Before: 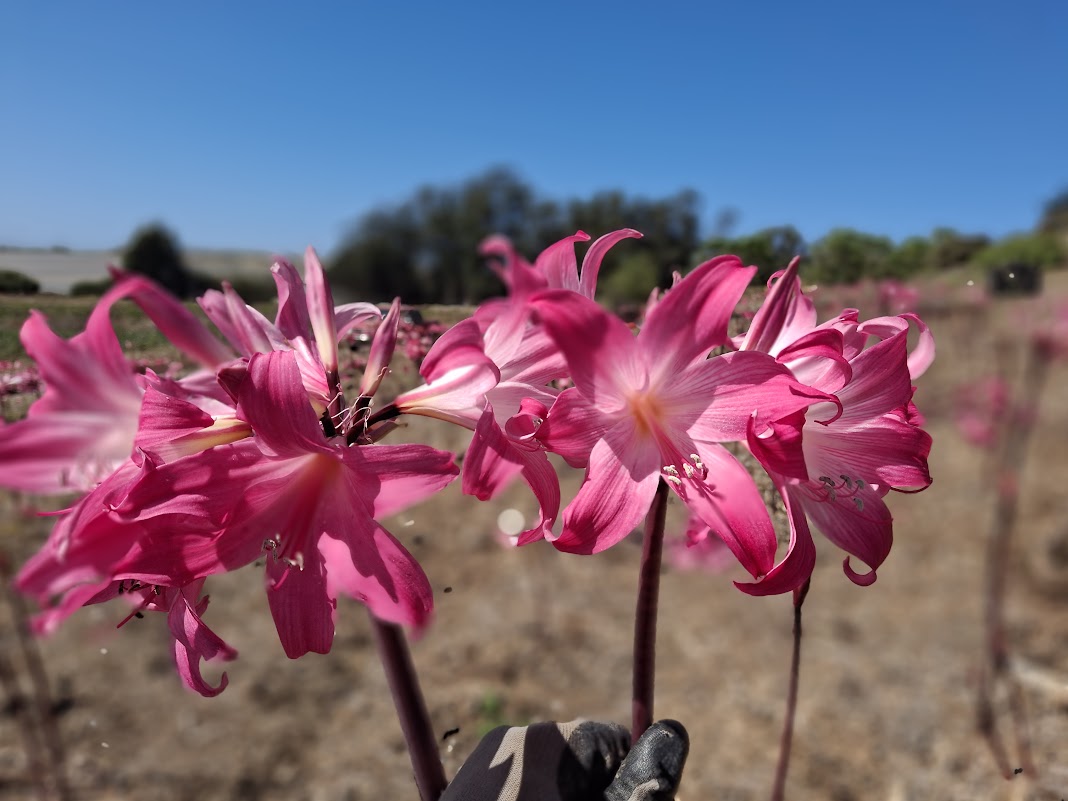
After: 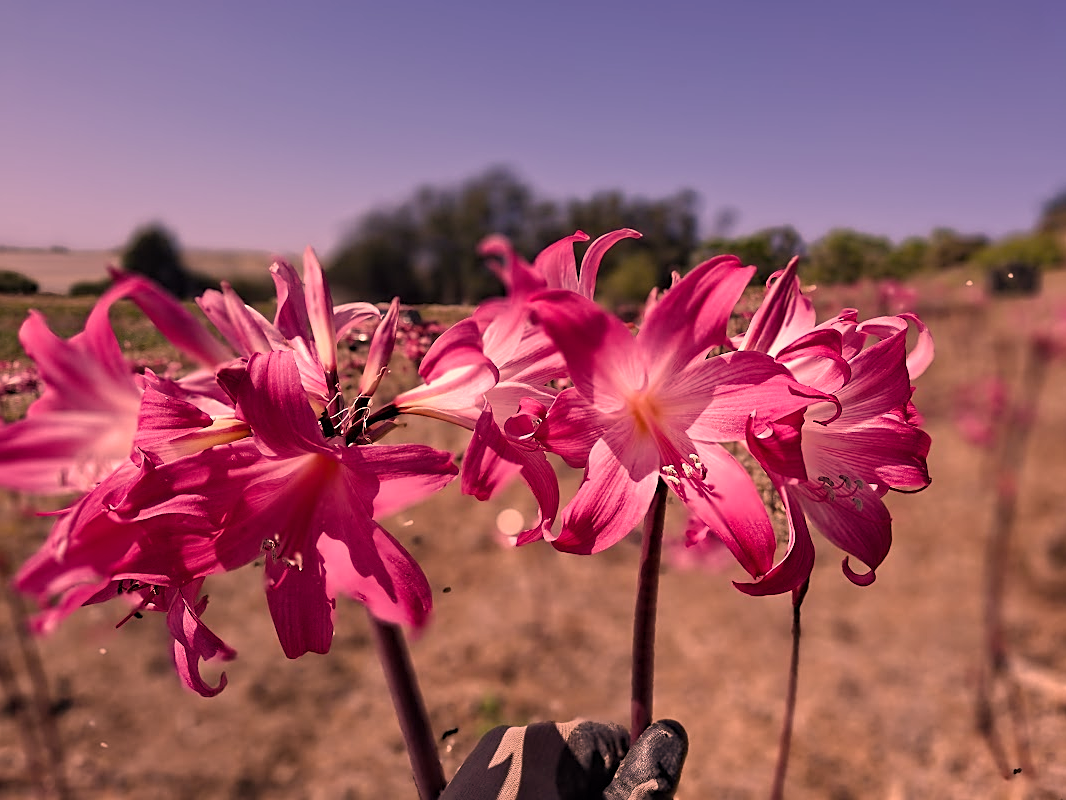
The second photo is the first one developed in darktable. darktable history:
crop and rotate: left 0.126%
white balance: red 1.05, blue 1.072
color balance rgb: perceptual saturation grading › global saturation 20%, perceptual saturation grading › highlights -25%, perceptual saturation grading › shadows 25%
color correction: highlights a* 40, highlights b* 40, saturation 0.69
sharpen: on, module defaults
